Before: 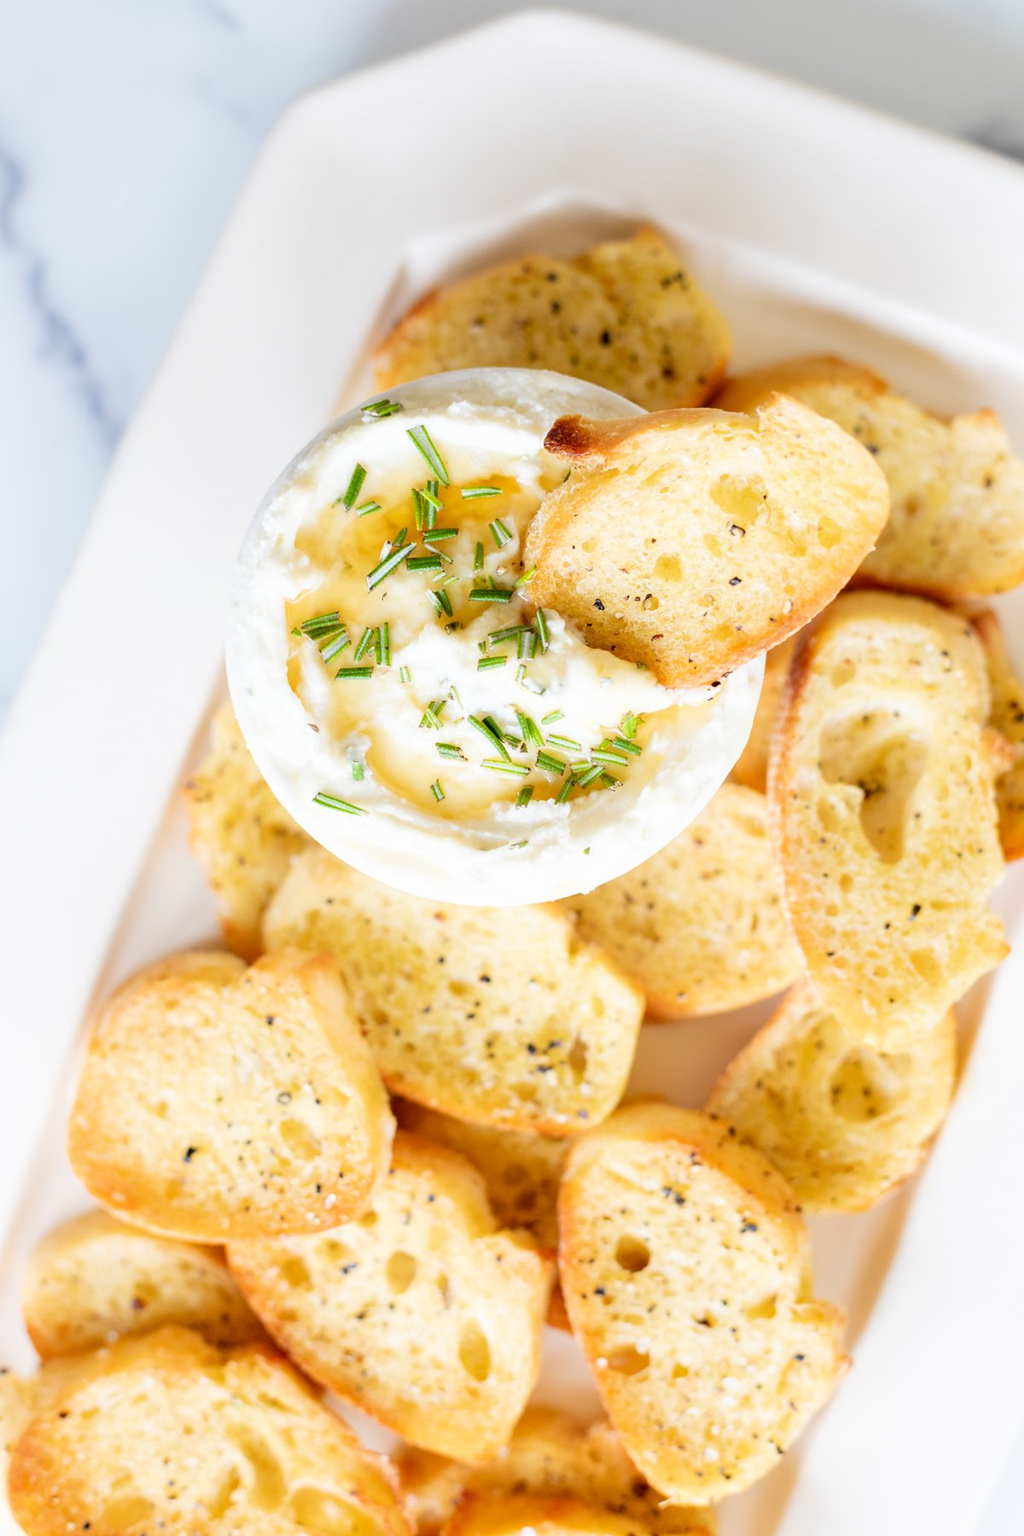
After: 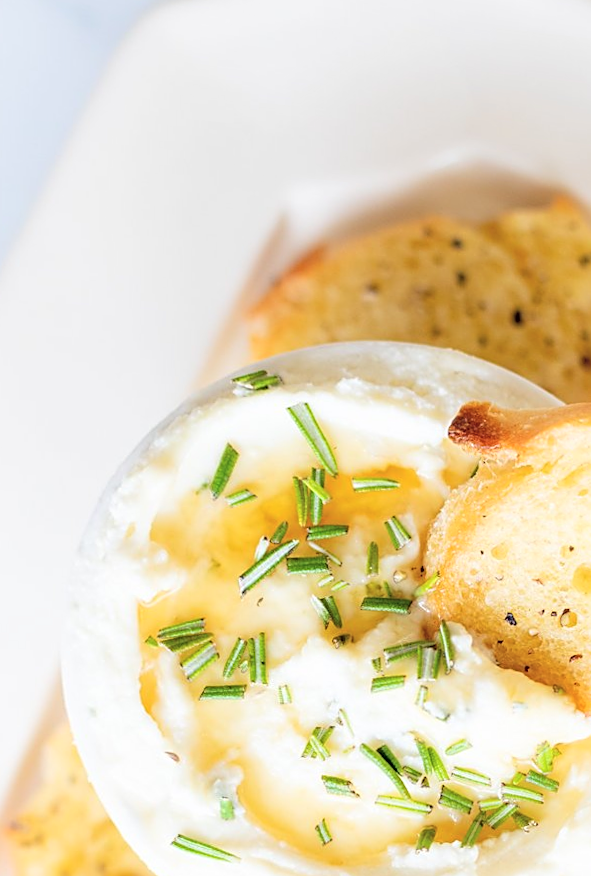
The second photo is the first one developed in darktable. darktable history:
crop: left 19.556%, right 30.401%, bottom 46.458%
rotate and perspective: rotation -0.013°, lens shift (vertical) -0.027, lens shift (horizontal) 0.178, crop left 0.016, crop right 0.989, crop top 0.082, crop bottom 0.918
contrast brightness saturation: brightness 0.15
sharpen: on, module defaults
